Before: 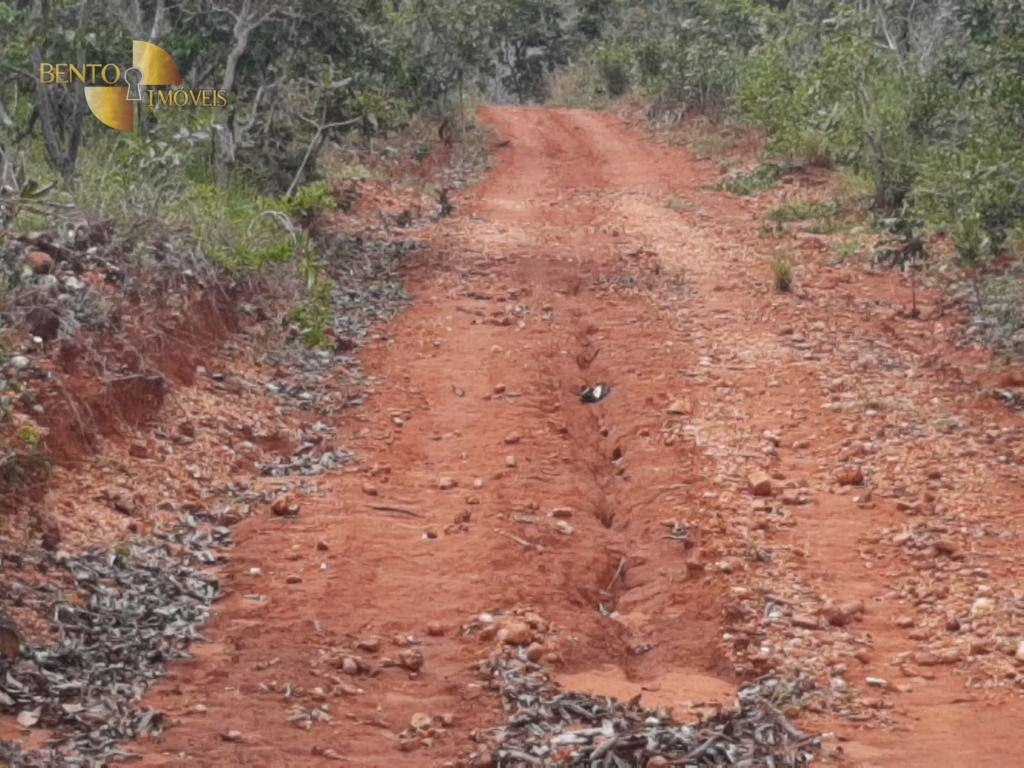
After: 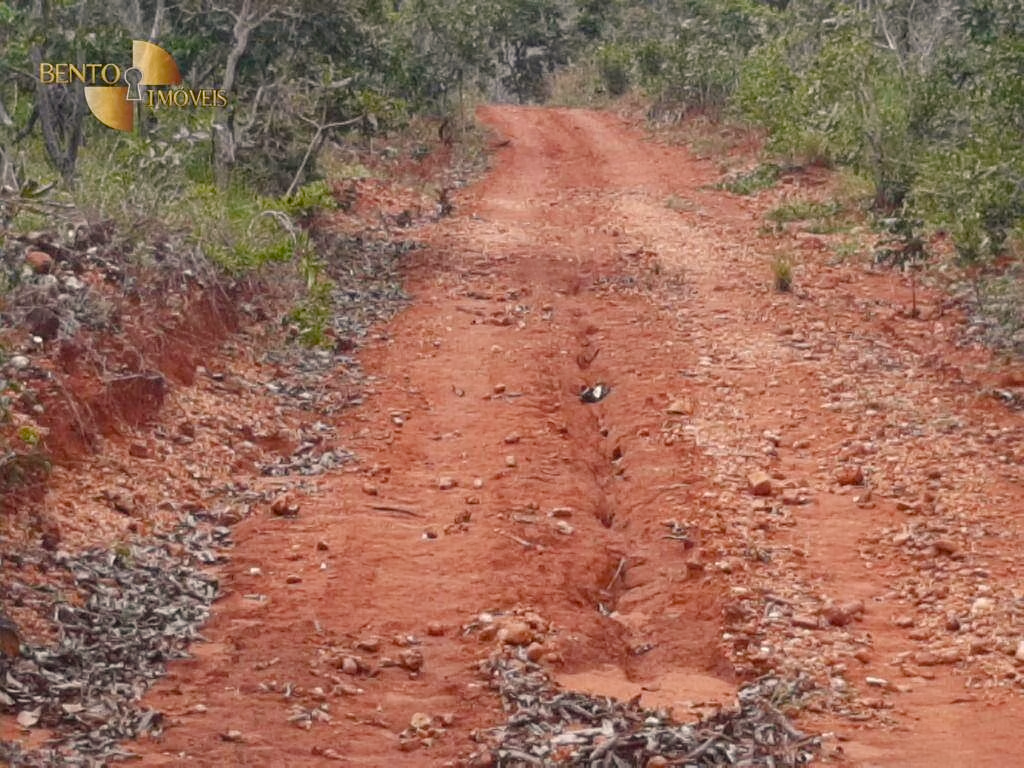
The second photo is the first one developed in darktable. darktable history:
sharpen: radius 1.609, amount 0.359, threshold 1.608
tone equalizer: mask exposure compensation -0.486 EV
color balance rgb: highlights gain › chroma 3.008%, highlights gain › hue 60.2°, perceptual saturation grading › global saturation 20%, perceptual saturation grading › highlights -49.329%, perceptual saturation grading › shadows 24.576%, global vibrance 20%
